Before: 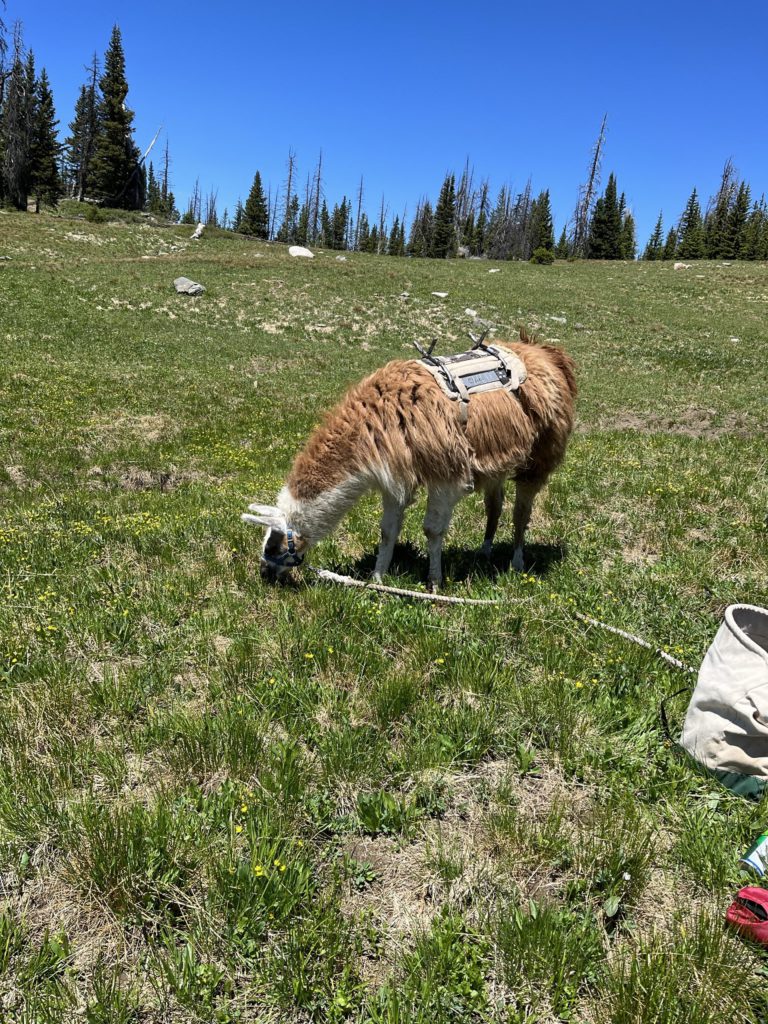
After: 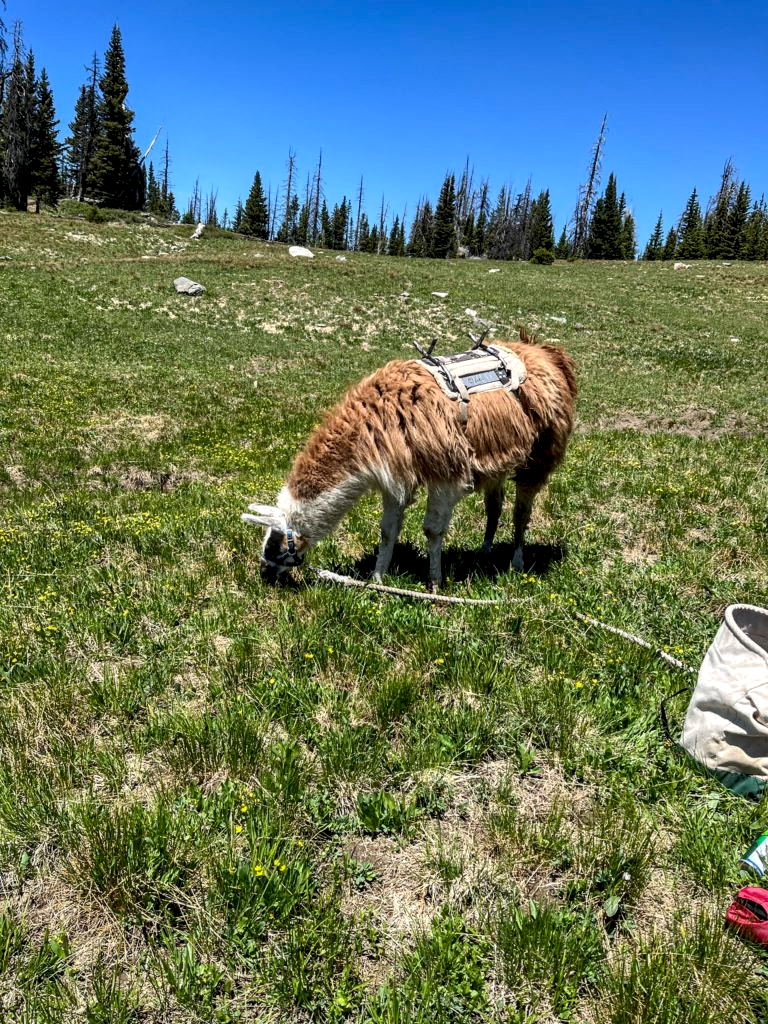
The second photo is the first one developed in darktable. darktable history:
shadows and highlights: shadows 40, highlights -60
local contrast: highlights 60%, shadows 60%, detail 160%
